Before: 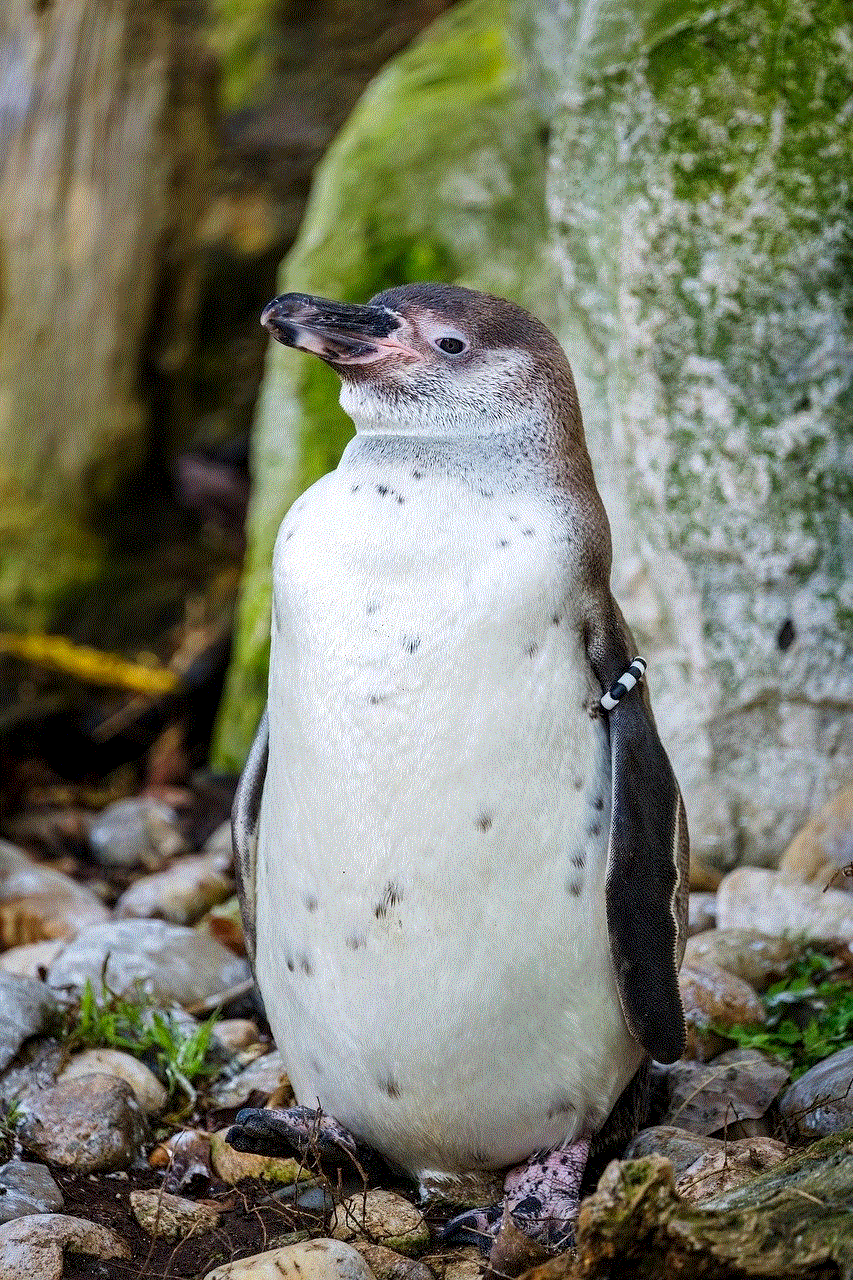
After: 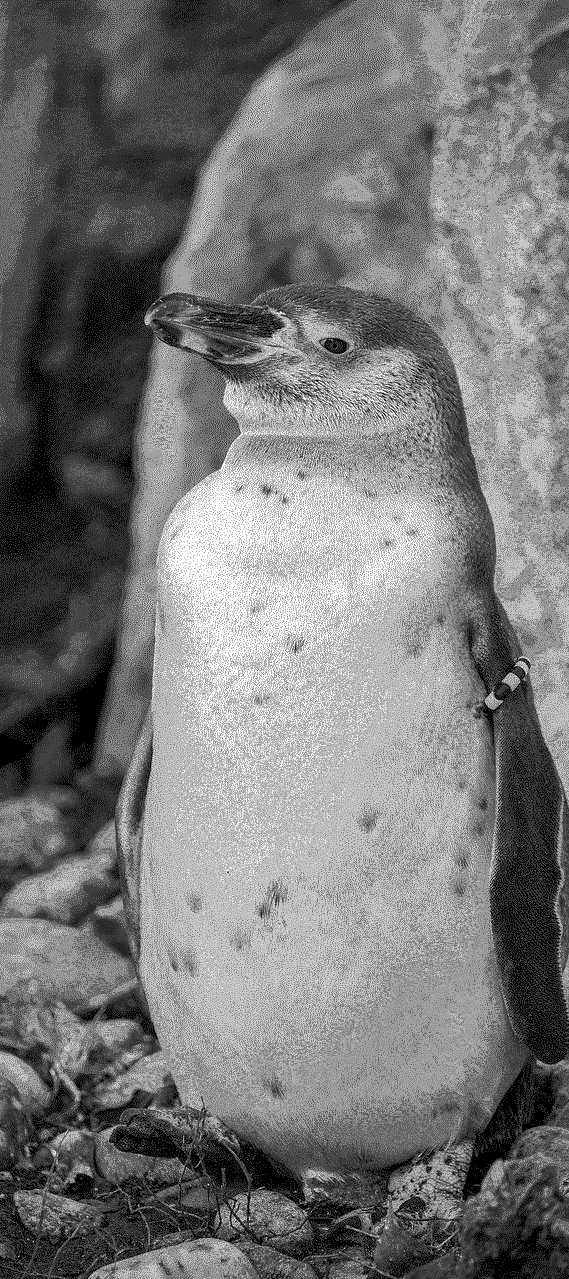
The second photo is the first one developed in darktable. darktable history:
color zones: curves: ch0 [(0.002, 0.429) (0.121, 0.212) (0.198, 0.113) (0.276, 0.344) (0.331, 0.541) (0.41, 0.56) (0.482, 0.289) (0.619, 0.227) (0.721, 0.18) (0.821, 0.435) (0.928, 0.555) (1, 0.587)]; ch1 [(0, 0) (0.143, 0) (0.286, 0) (0.429, 0) (0.571, 0) (0.714, 0) (0.857, 0)]
crop and rotate: left 13.702%, right 19.501%
shadows and highlights: on, module defaults
